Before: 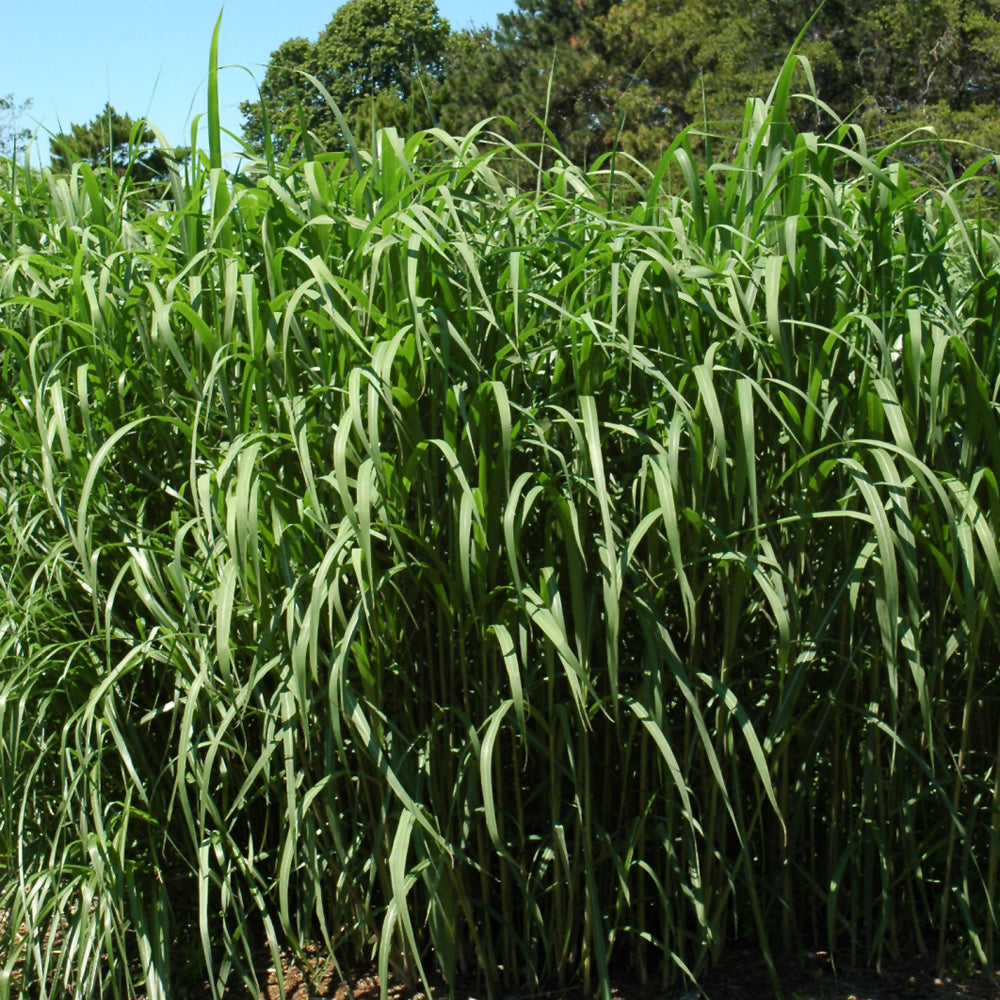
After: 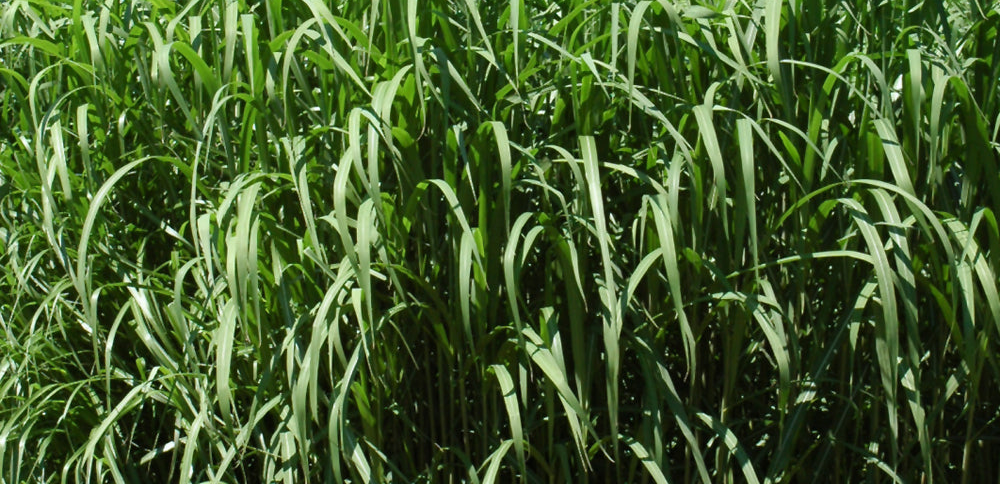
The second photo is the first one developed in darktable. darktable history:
crop and rotate: top 26.056%, bottom 25.543%
white balance: red 0.983, blue 1.036
